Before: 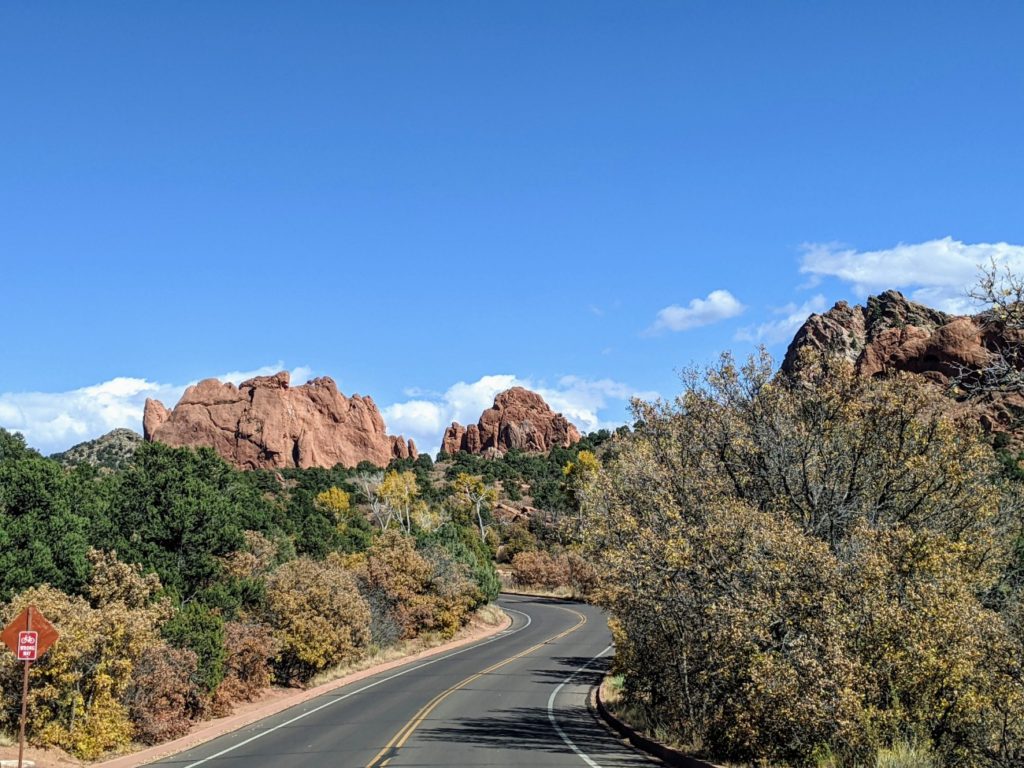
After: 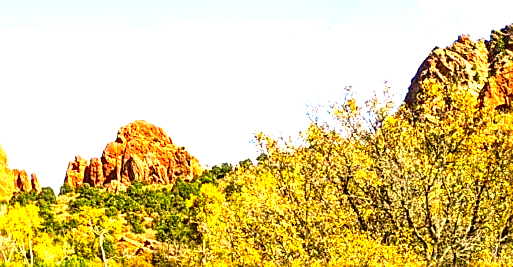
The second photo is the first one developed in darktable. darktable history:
sharpen: on, module defaults
exposure: black level correction 0, exposure 1.997 EV, compensate highlight preservation false
color correction: highlights a* 10.91, highlights b* 30.2, shadows a* 2.59, shadows b* 16.93, saturation 1.76
crop: left 36.913%, top 34.818%, right 12.92%, bottom 30.368%
